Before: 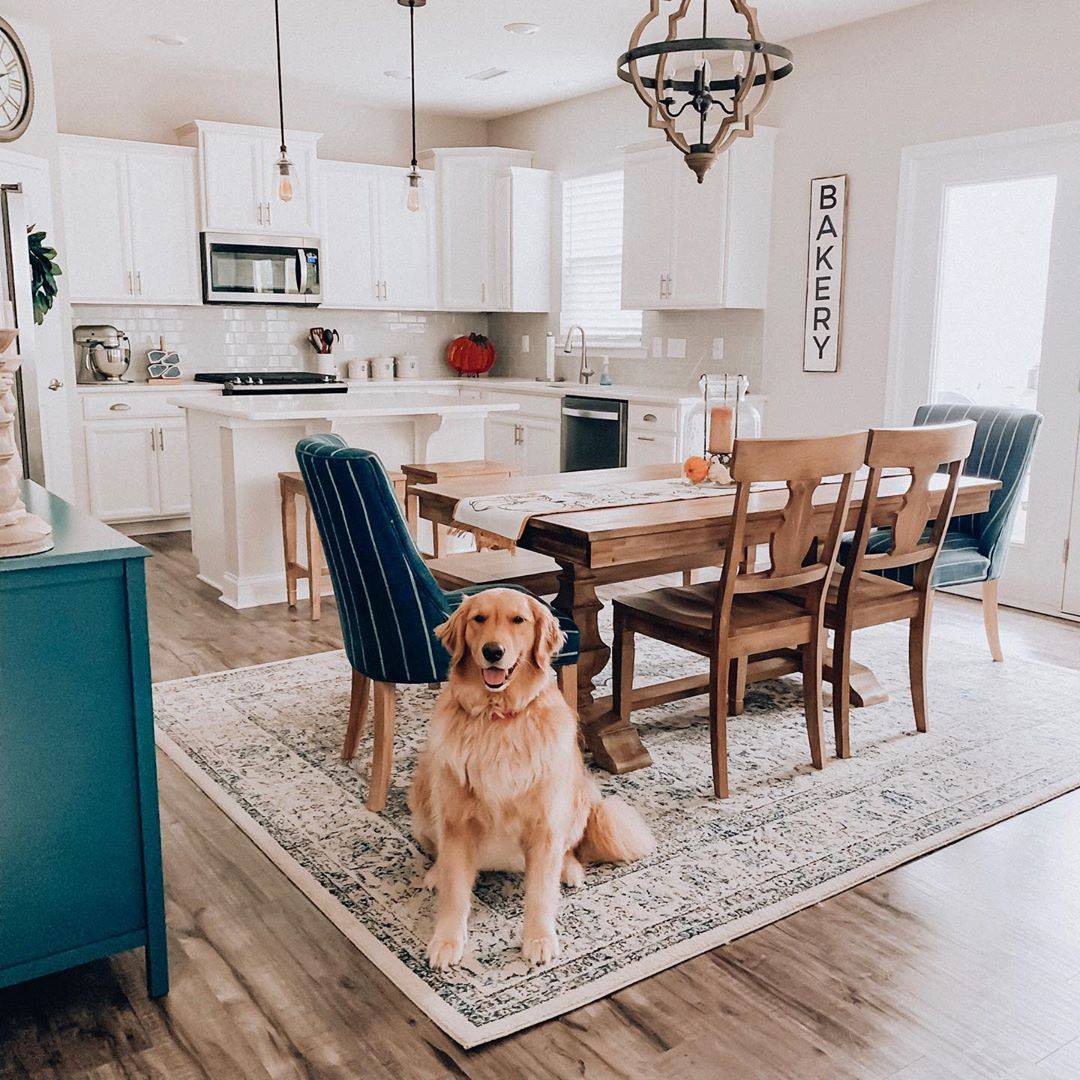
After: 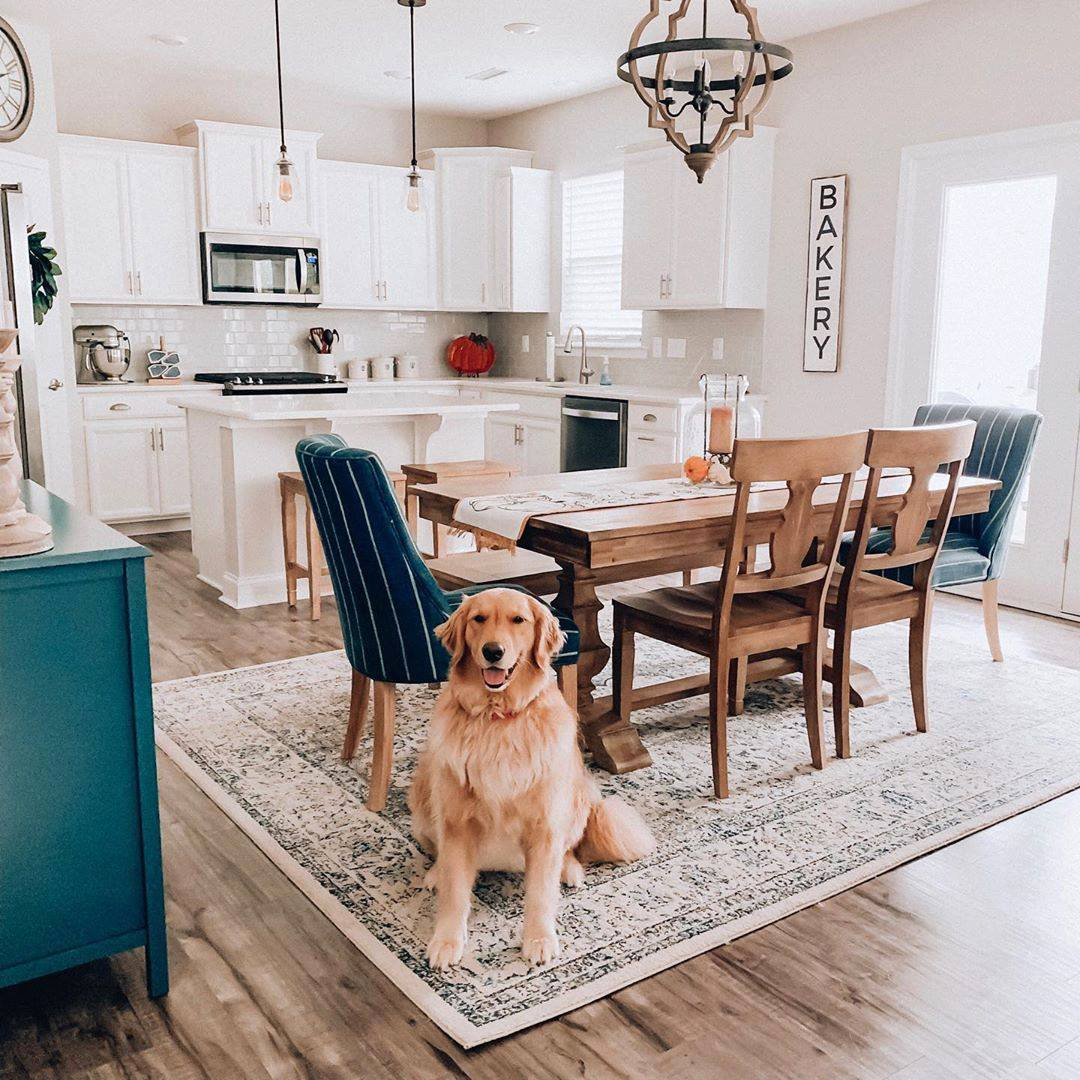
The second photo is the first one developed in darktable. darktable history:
exposure: exposure 0.127 EV, compensate exposure bias true, compensate highlight preservation false
